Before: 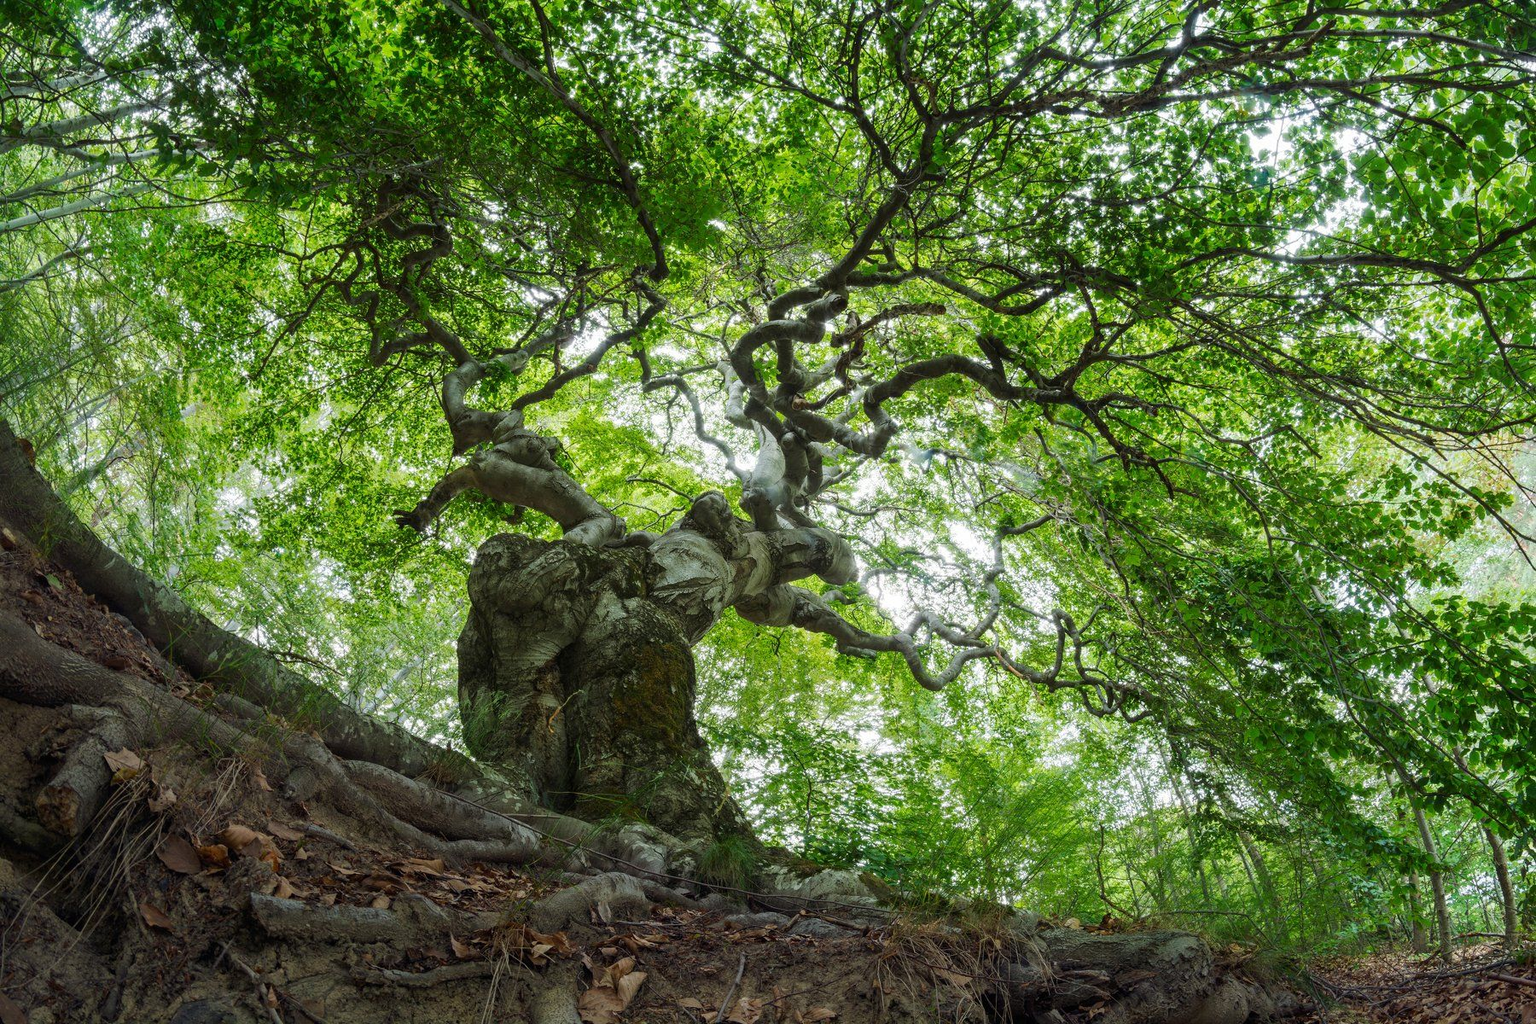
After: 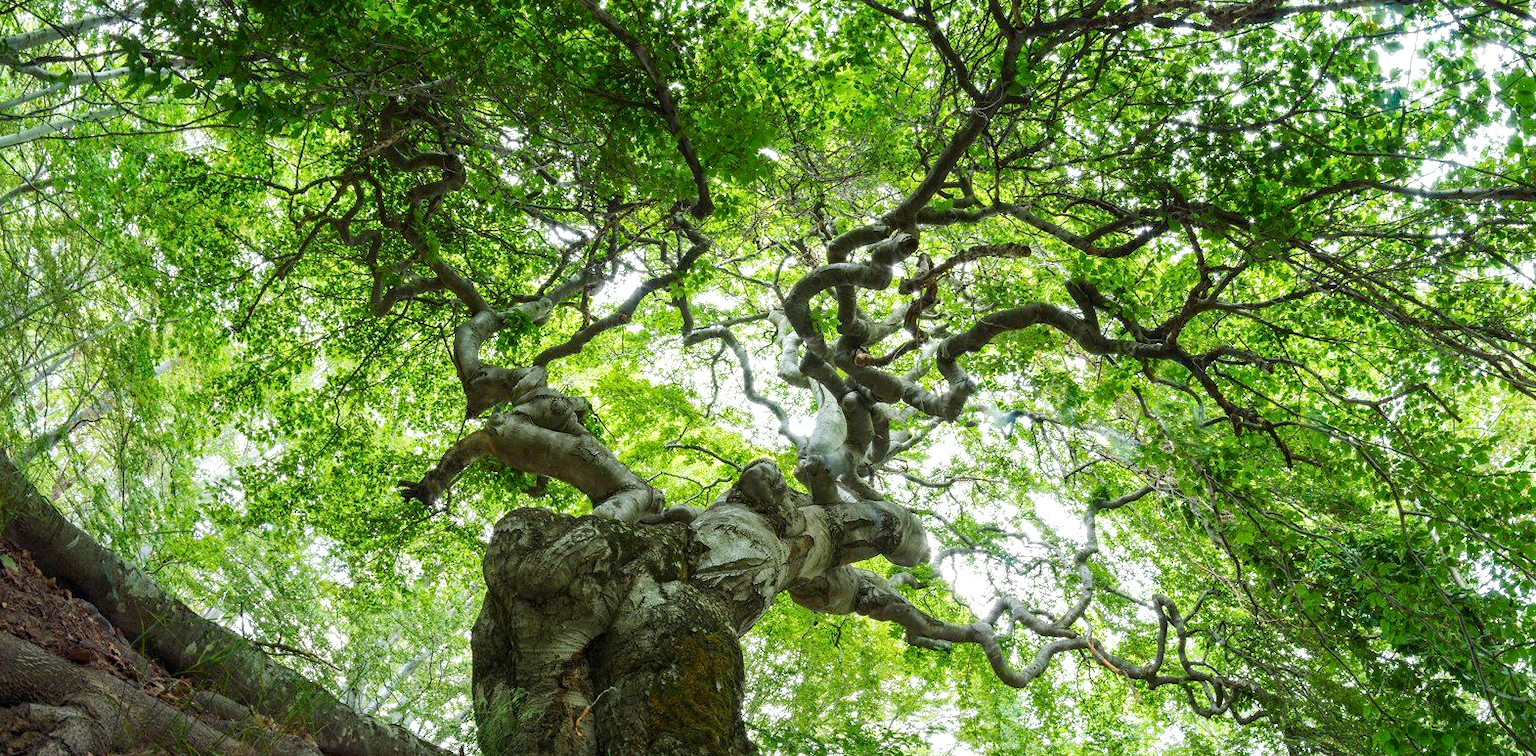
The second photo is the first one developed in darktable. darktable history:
color balance rgb: linear chroma grading › shadows -2.184%, linear chroma grading › highlights -14.485%, linear chroma grading › global chroma -9.816%, linear chroma grading › mid-tones -10.191%, perceptual saturation grading › global saturation 30.774%
exposure: black level correction 0.001, exposure 0.499 EV, compensate highlight preservation false
haze removal: strength 0.286, distance 0.243
crop: left 3.045%, top 8.902%, right 9.626%, bottom 26.544%
